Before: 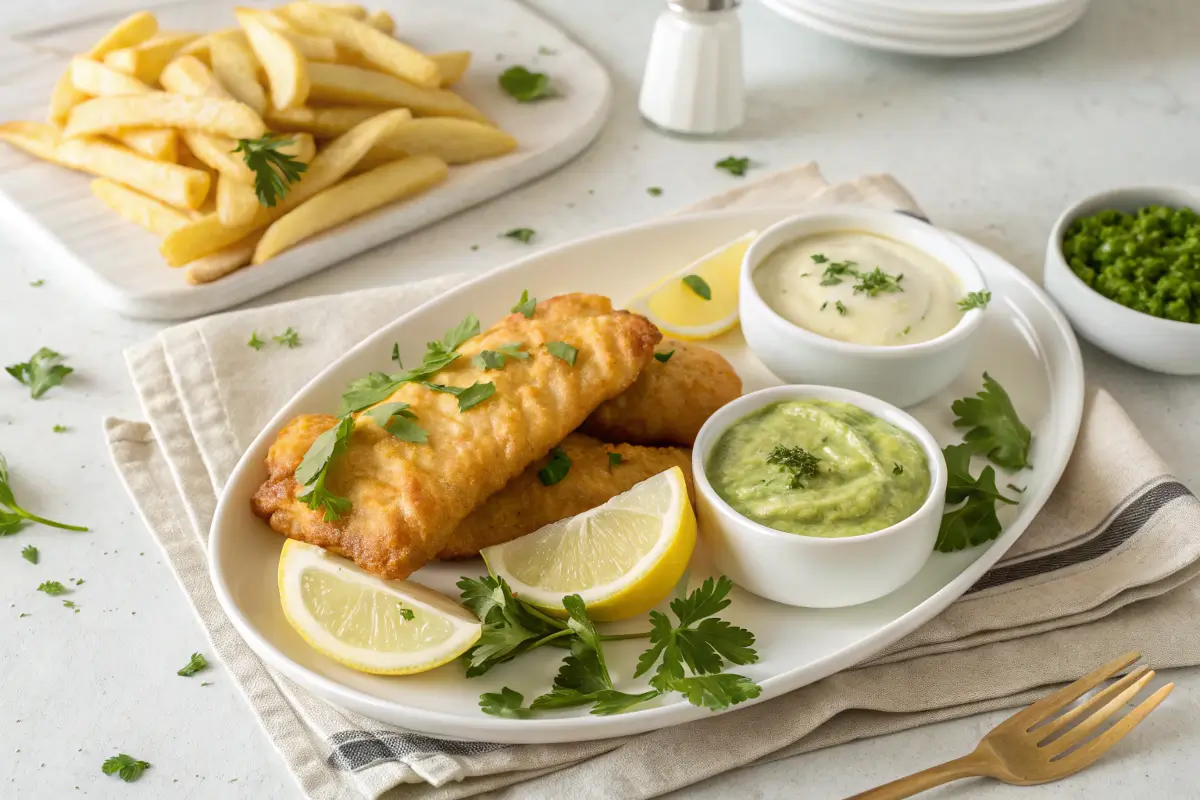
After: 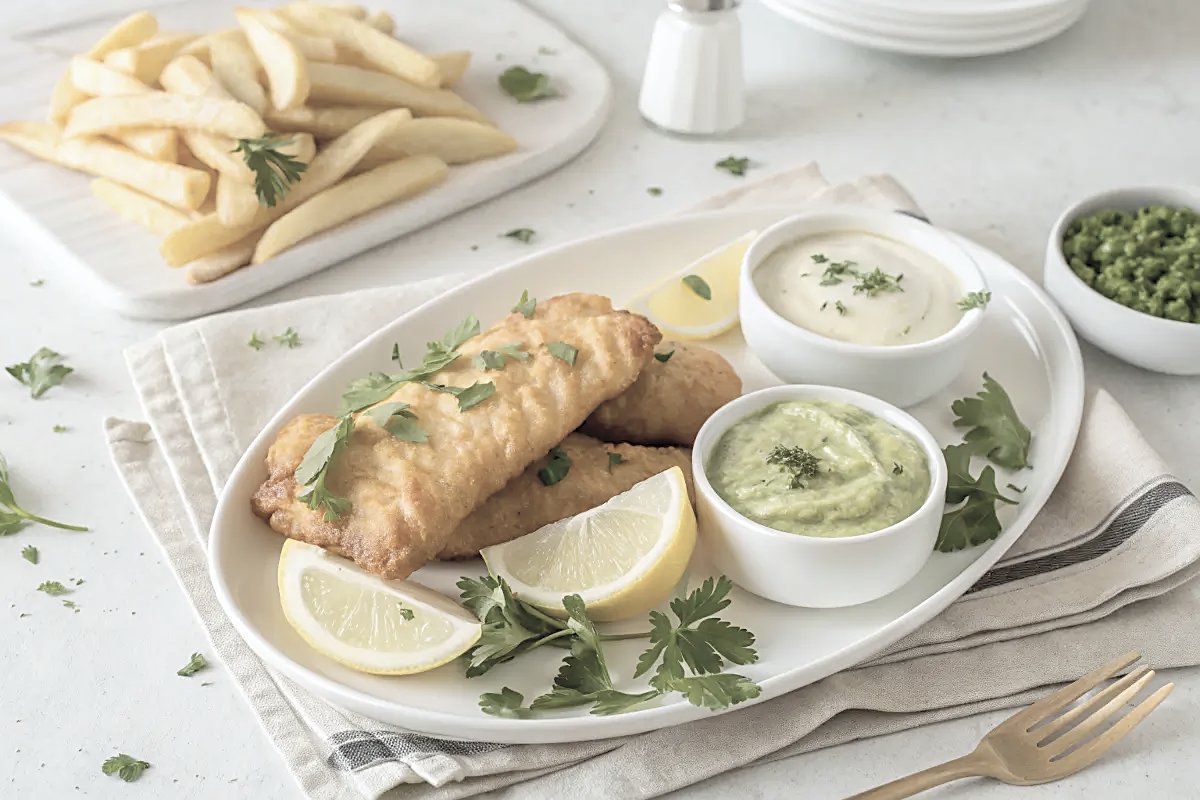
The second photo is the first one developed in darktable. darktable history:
sharpen: on, module defaults
contrast brightness saturation: brightness 0.18, saturation -0.5
white balance: red 0.986, blue 1.01
